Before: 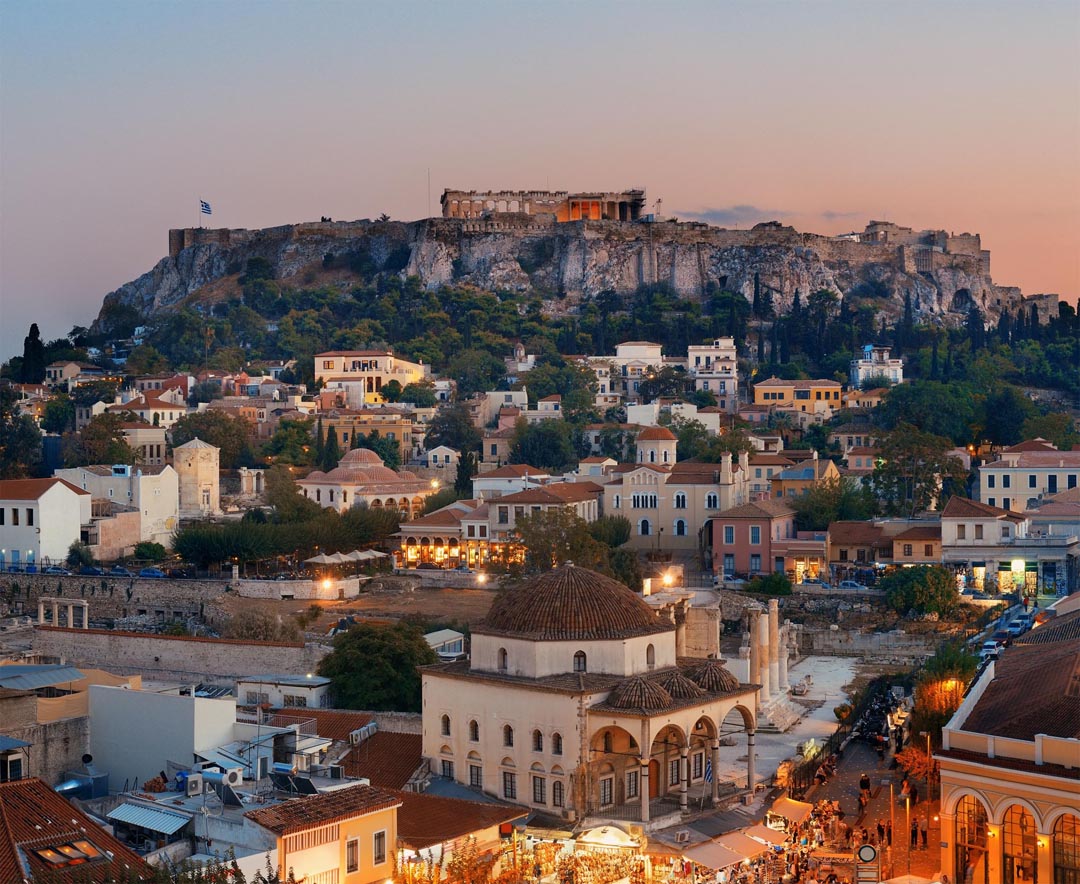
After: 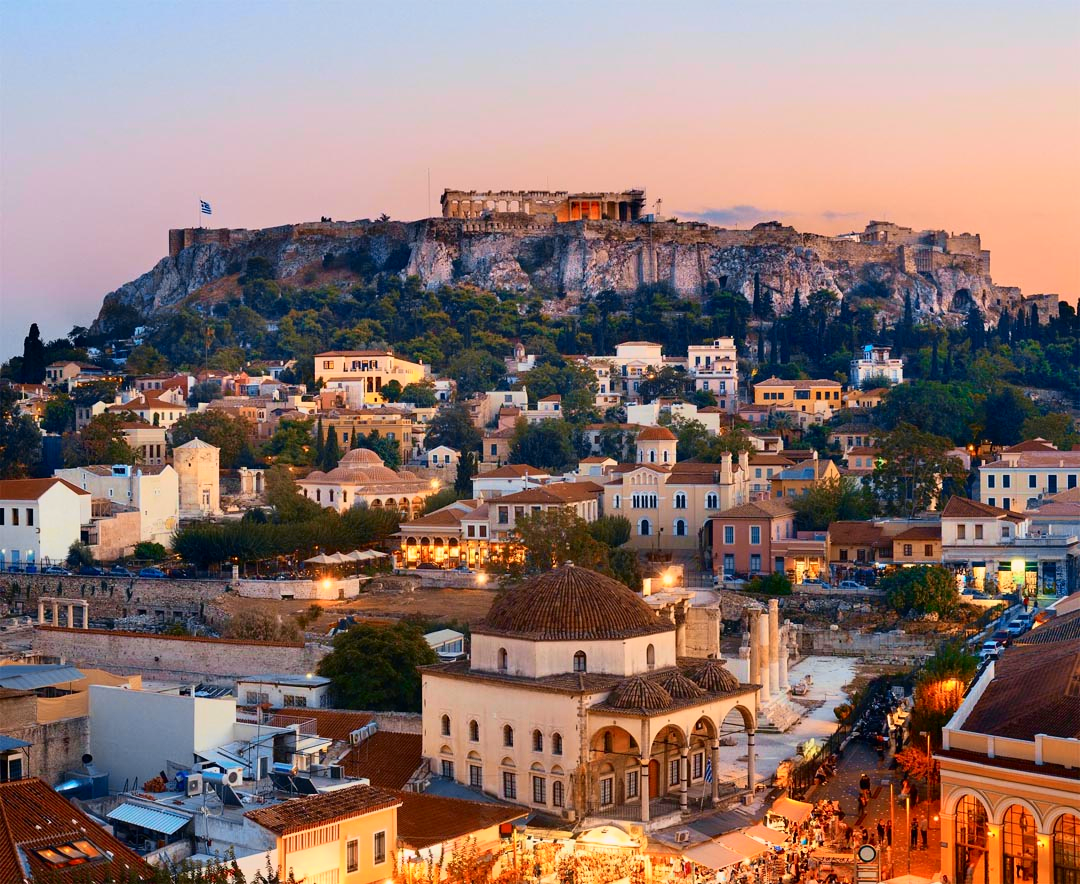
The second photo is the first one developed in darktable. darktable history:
tone curve: curves: ch0 [(0, 0) (0.091, 0.075) (0.389, 0.441) (0.696, 0.808) (0.844, 0.908) (0.909, 0.942) (1, 0.973)]; ch1 [(0, 0) (0.437, 0.404) (0.48, 0.486) (0.5, 0.5) (0.529, 0.556) (0.58, 0.606) (0.616, 0.654) (1, 1)]; ch2 [(0, 0) (0.442, 0.415) (0.5, 0.5) (0.535, 0.567) (0.585, 0.632) (1, 1)], color space Lab, independent channels, preserve colors none
